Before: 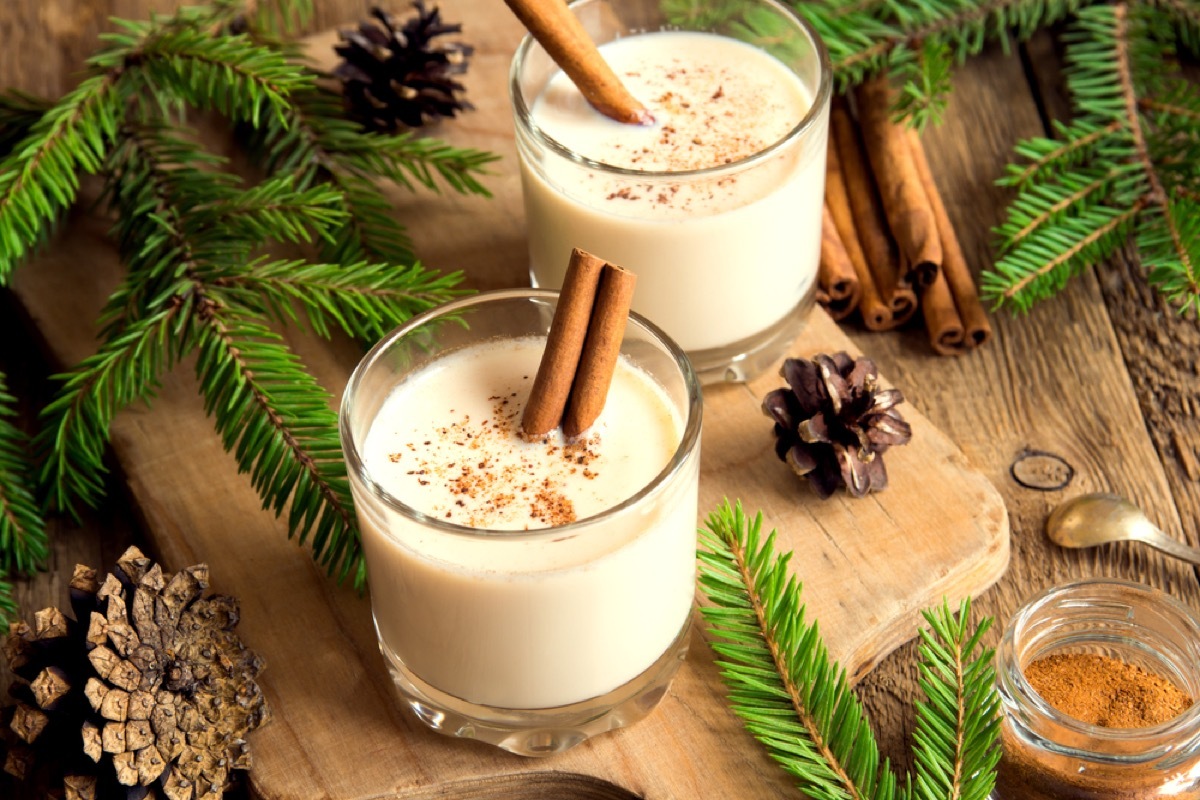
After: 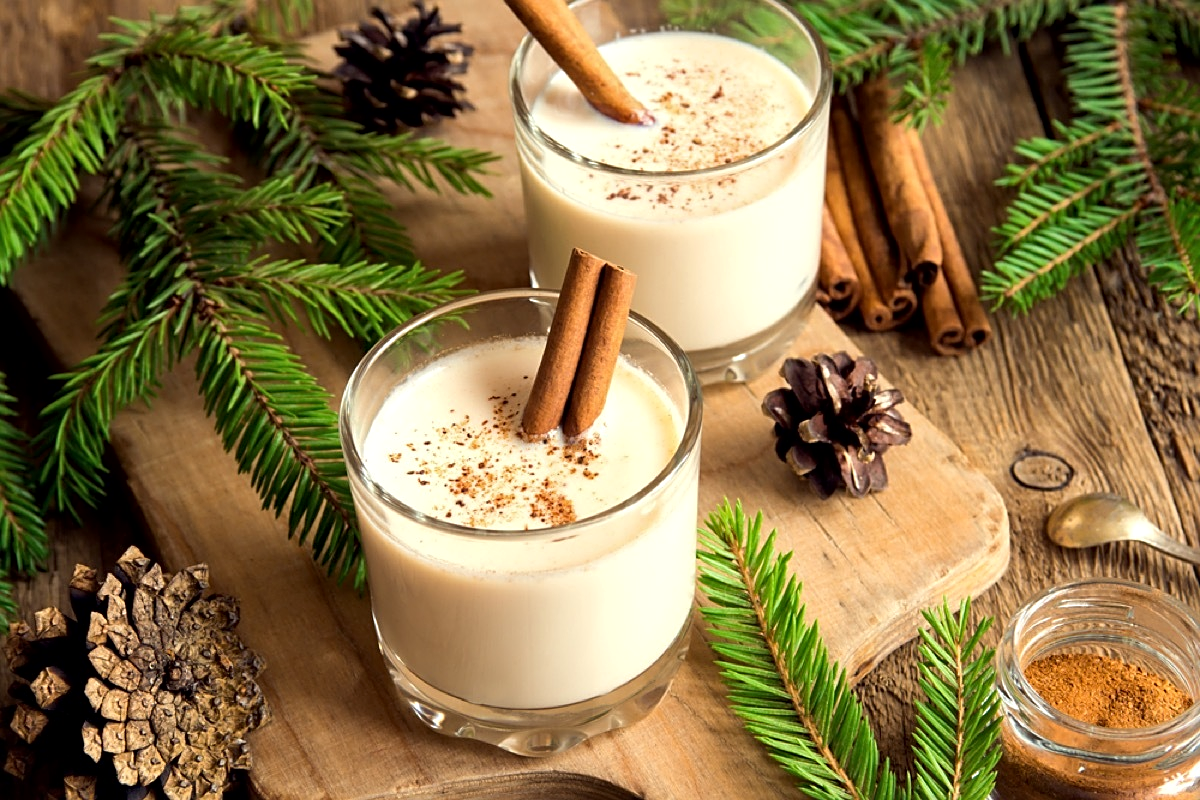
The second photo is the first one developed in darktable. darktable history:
local contrast: mode bilateral grid, contrast 19, coarseness 51, detail 119%, midtone range 0.2
sharpen: on, module defaults
